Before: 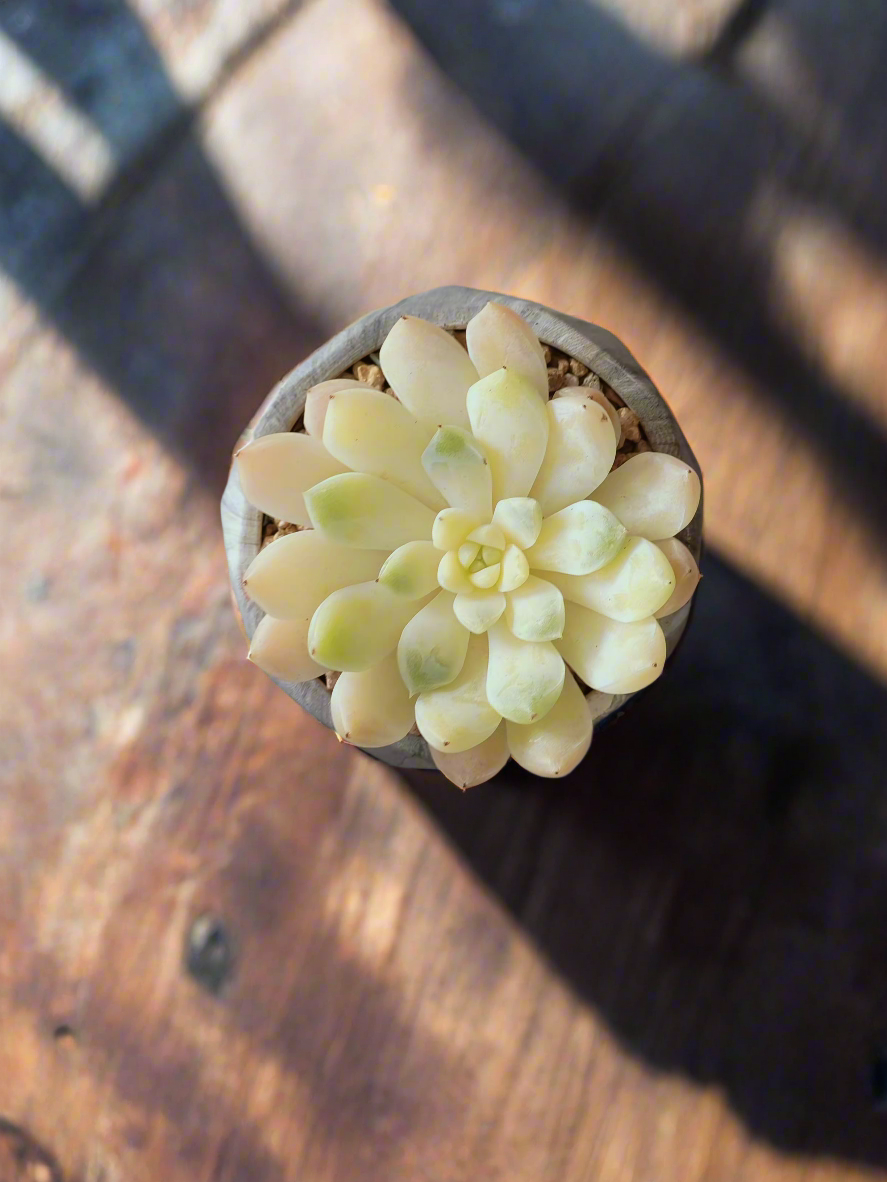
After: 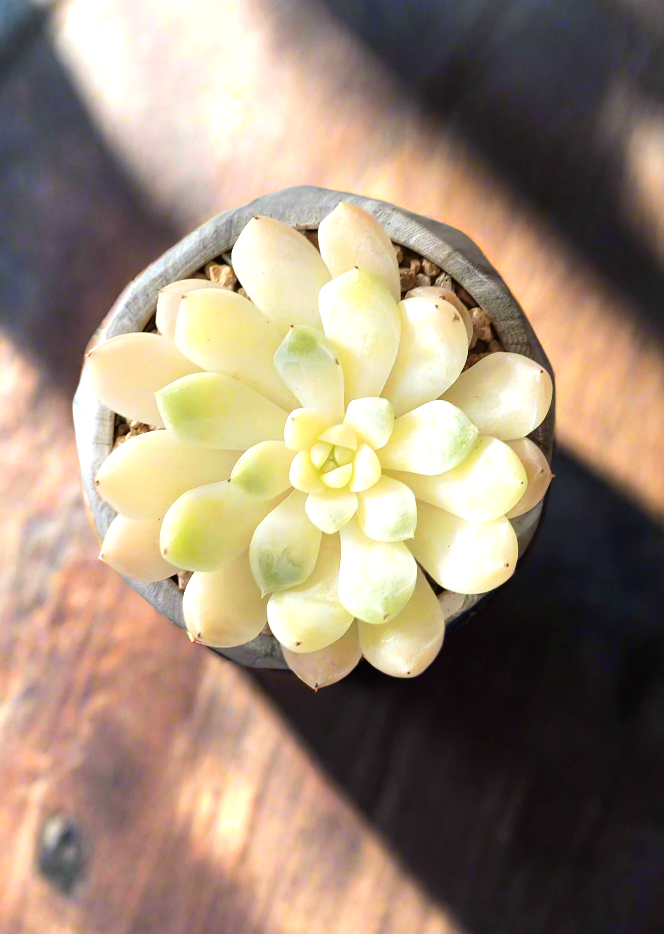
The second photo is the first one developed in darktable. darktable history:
exposure: exposure 0.434 EV, compensate highlight preservation false
crop: left 16.712%, top 8.509%, right 8.356%, bottom 12.456%
tone equalizer: -8 EV -0.412 EV, -7 EV -0.41 EV, -6 EV -0.299 EV, -5 EV -0.205 EV, -3 EV 0.246 EV, -2 EV 0.356 EV, -1 EV 0.375 EV, +0 EV 0.416 EV, edges refinement/feathering 500, mask exposure compensation -1.57 EV, preserve details no
